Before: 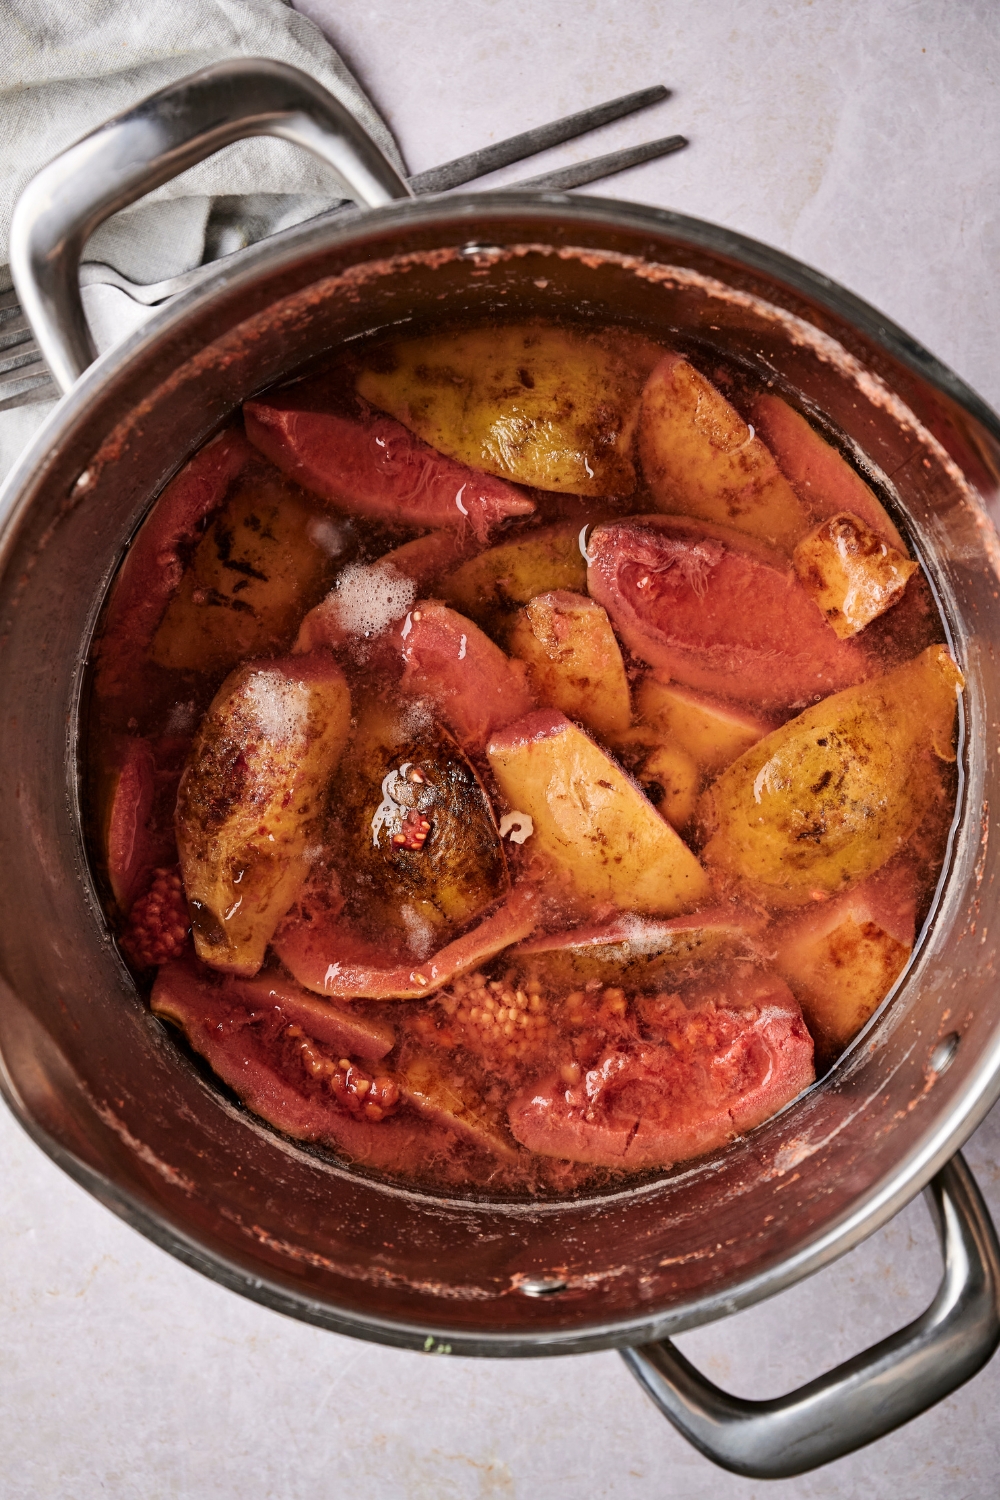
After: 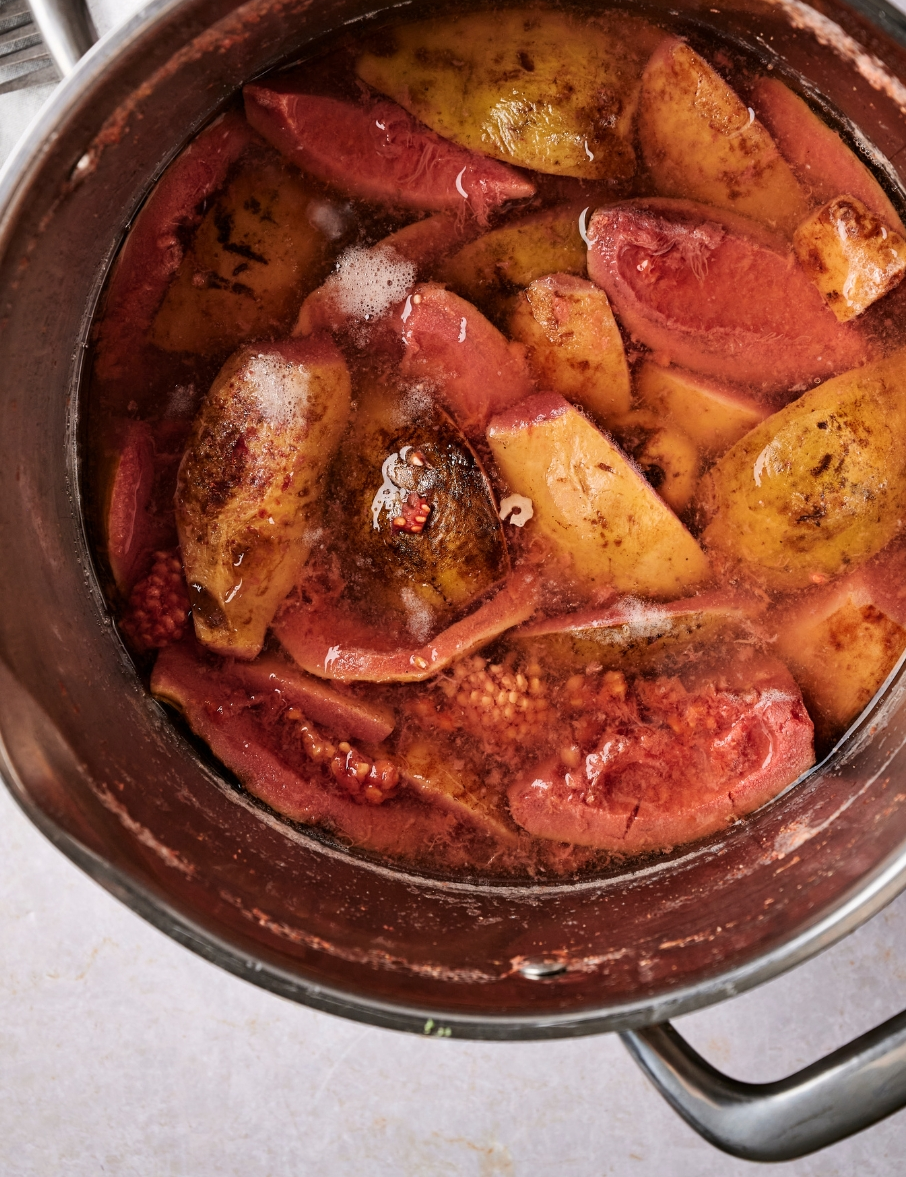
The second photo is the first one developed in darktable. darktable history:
crop: top 21.148%, right 9.385%, bottom 0.332%
